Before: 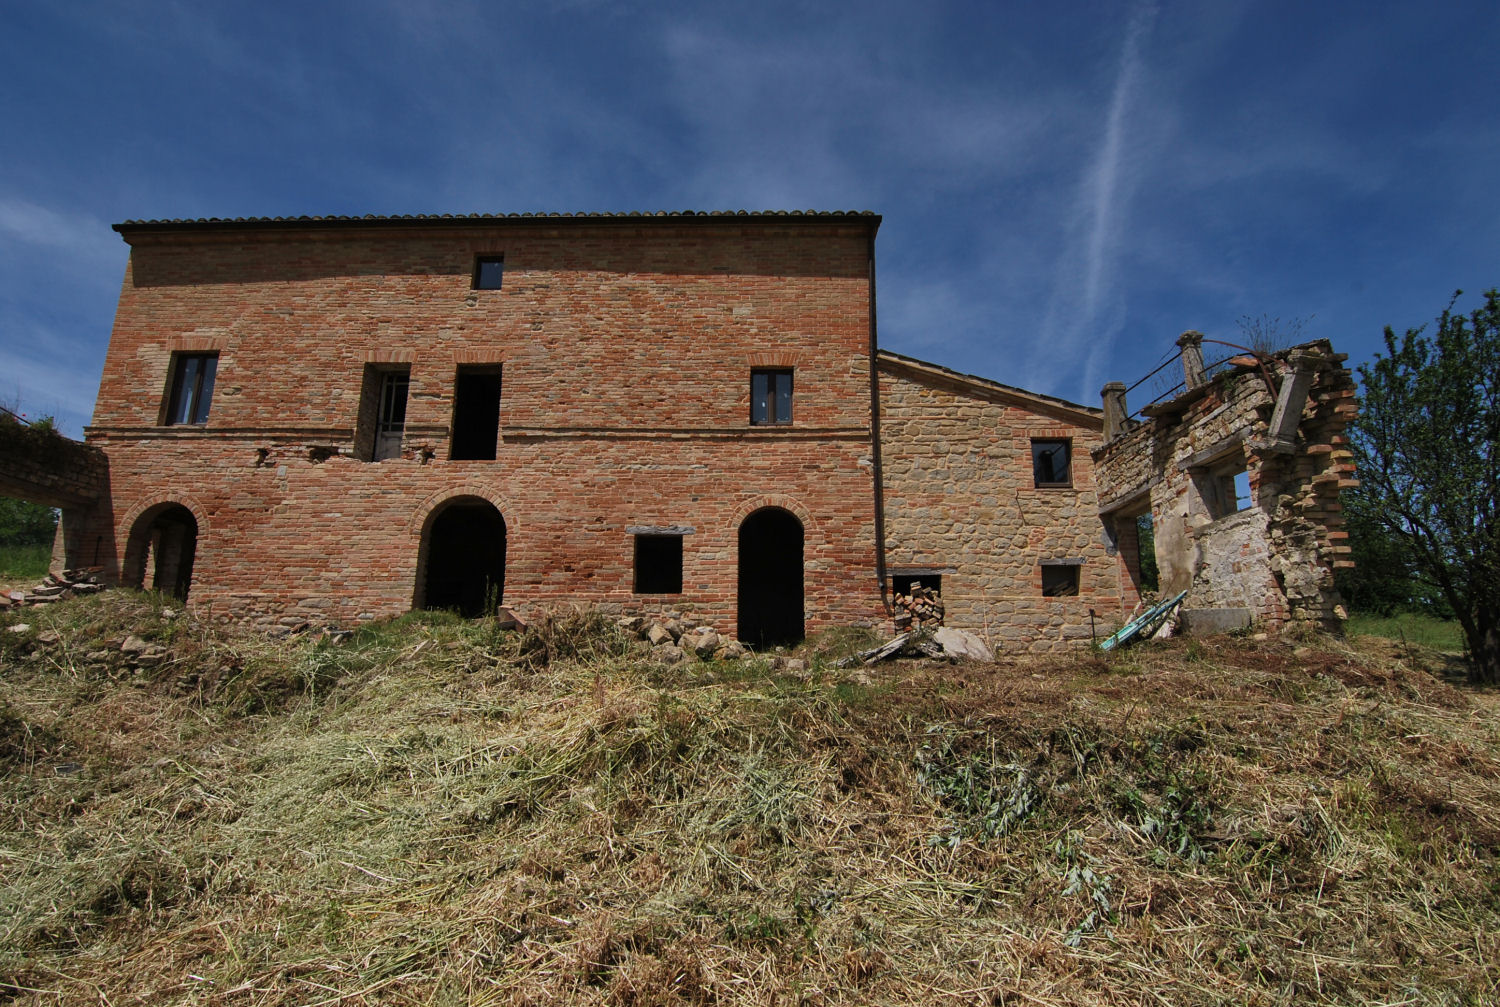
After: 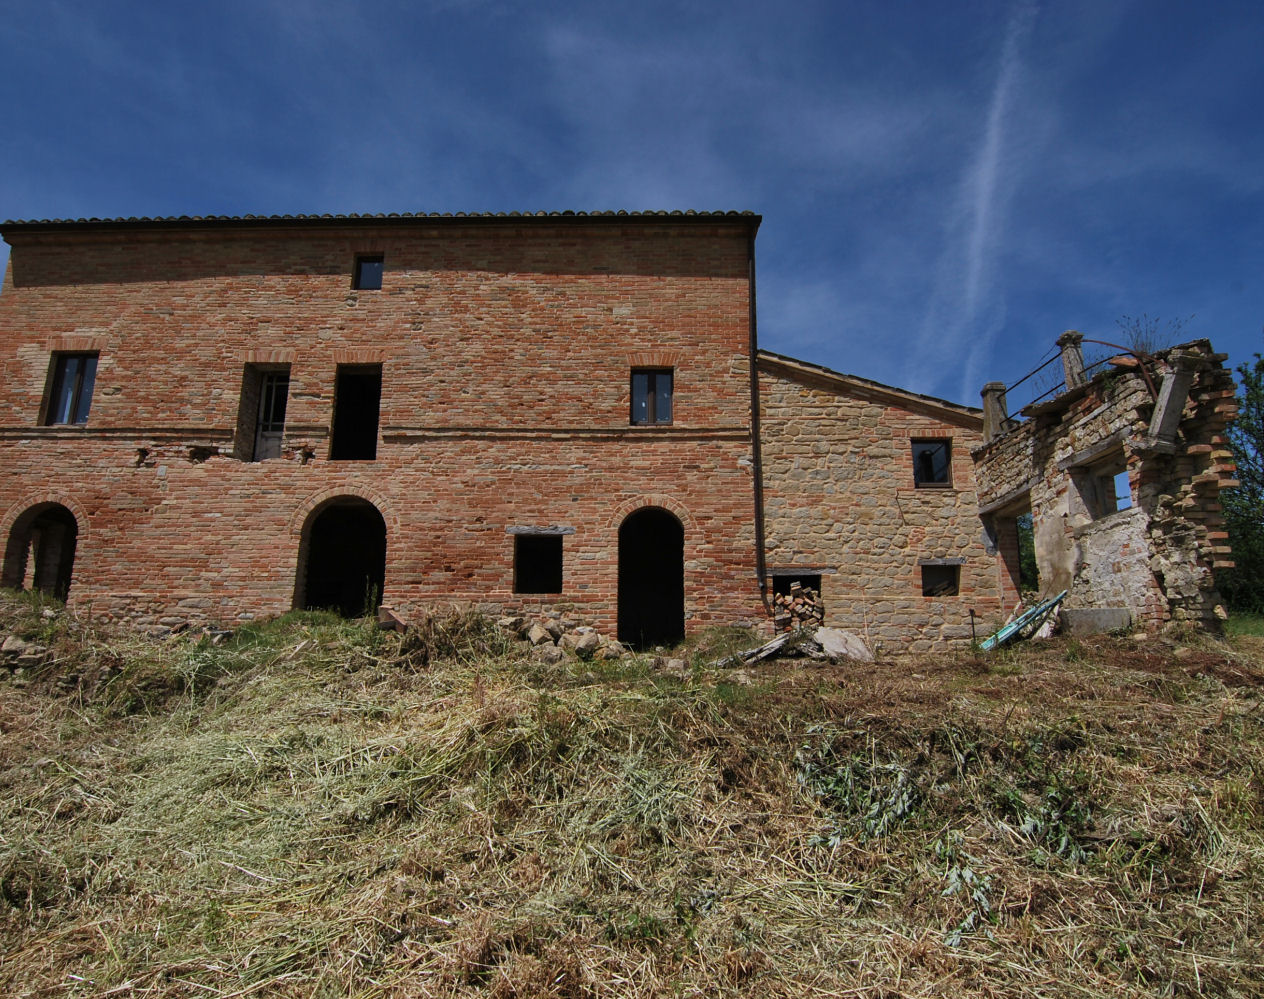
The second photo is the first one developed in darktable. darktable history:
white balance: red 0.976, blue 1.04
crop: left 8.026%, right 7.374%
